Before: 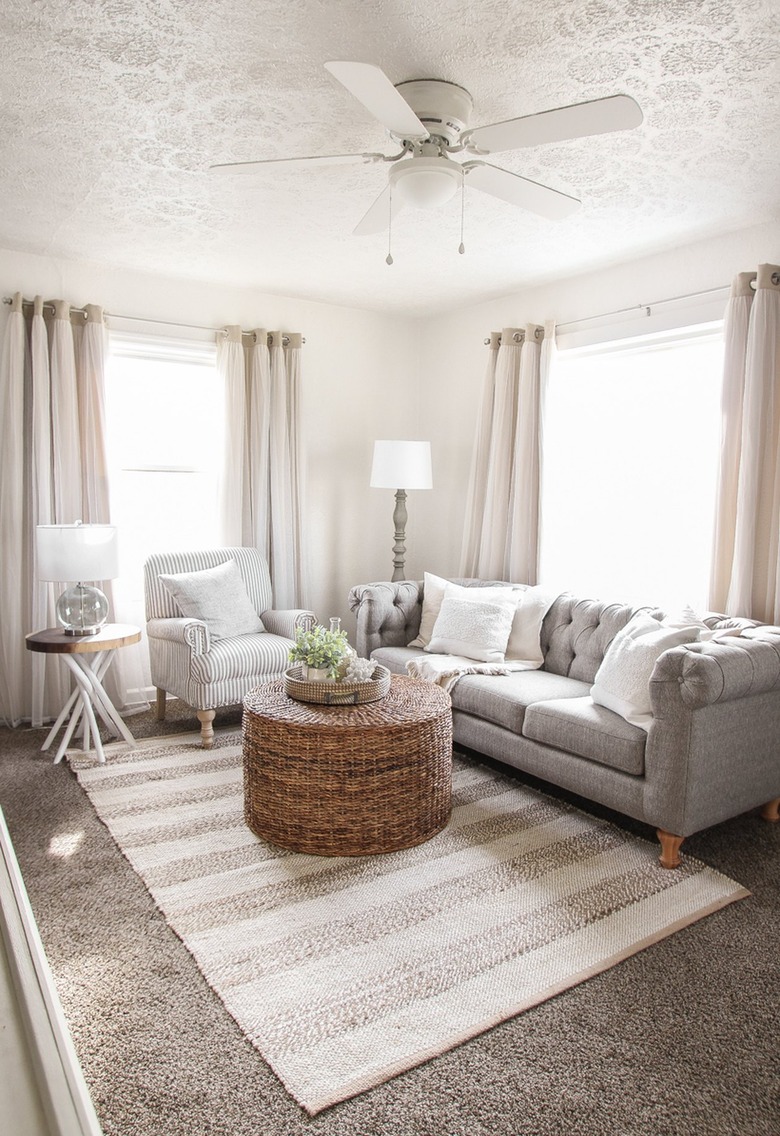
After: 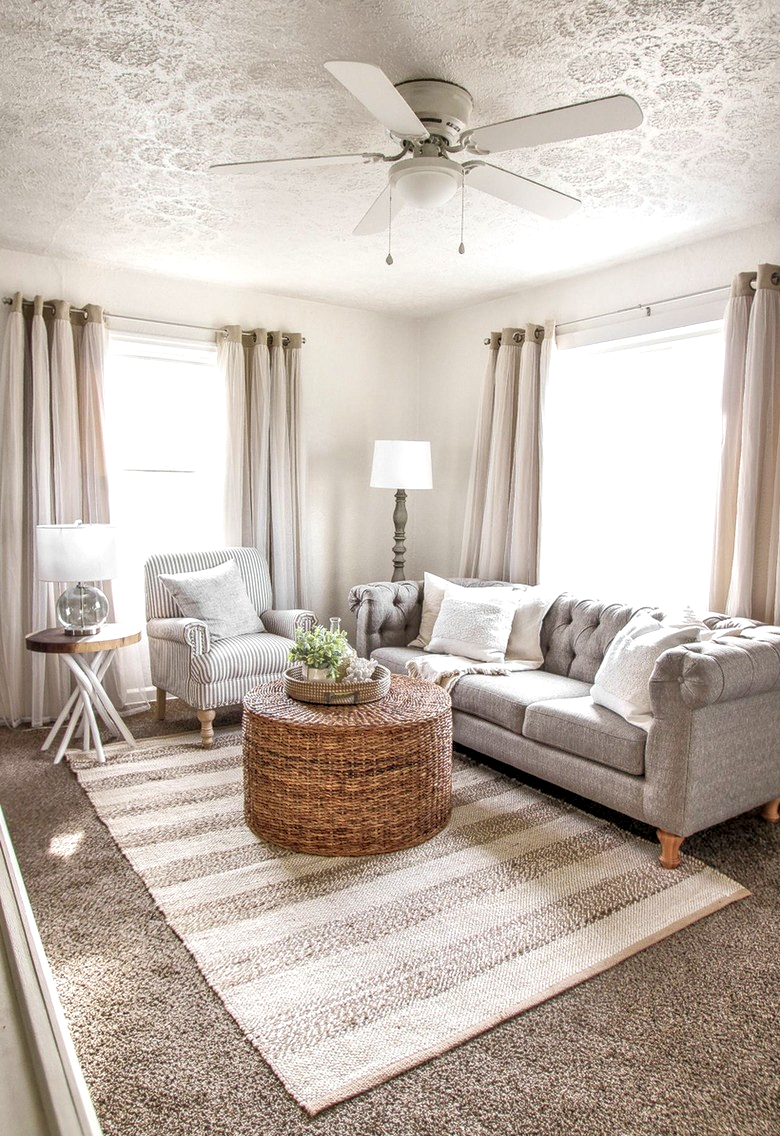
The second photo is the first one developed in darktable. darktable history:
local contrast: detail 150%
velvia: on, module defaults
shadows and highlights: shadows 29.69, highlights -30.35, low approximation 0.01, soften with gaussian
tone equalizer: -7 EV 0.149 EV, -6 EV 0.585 EV, -5 EV 1.18 EV, -4 EV 1.32 EV, -3 EV 1.17 EV, -2 EV 0.6 EV, -1 EV 0.145 EV
